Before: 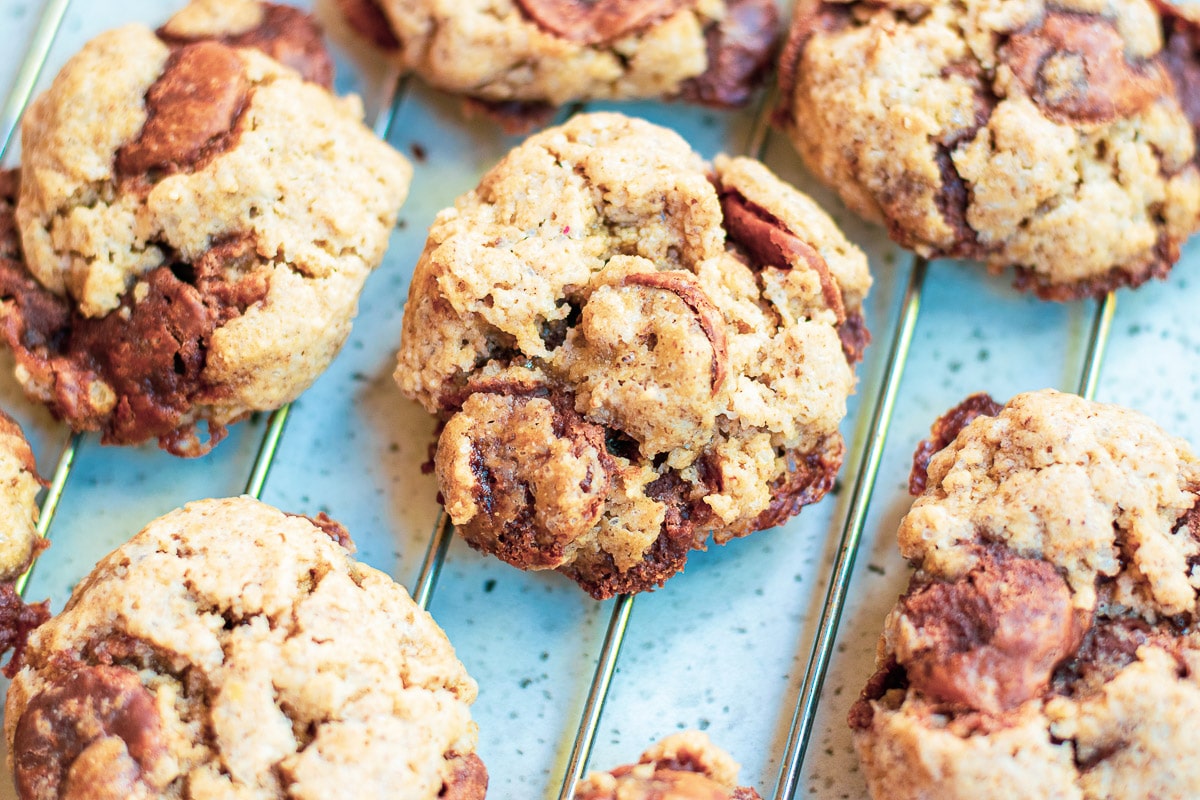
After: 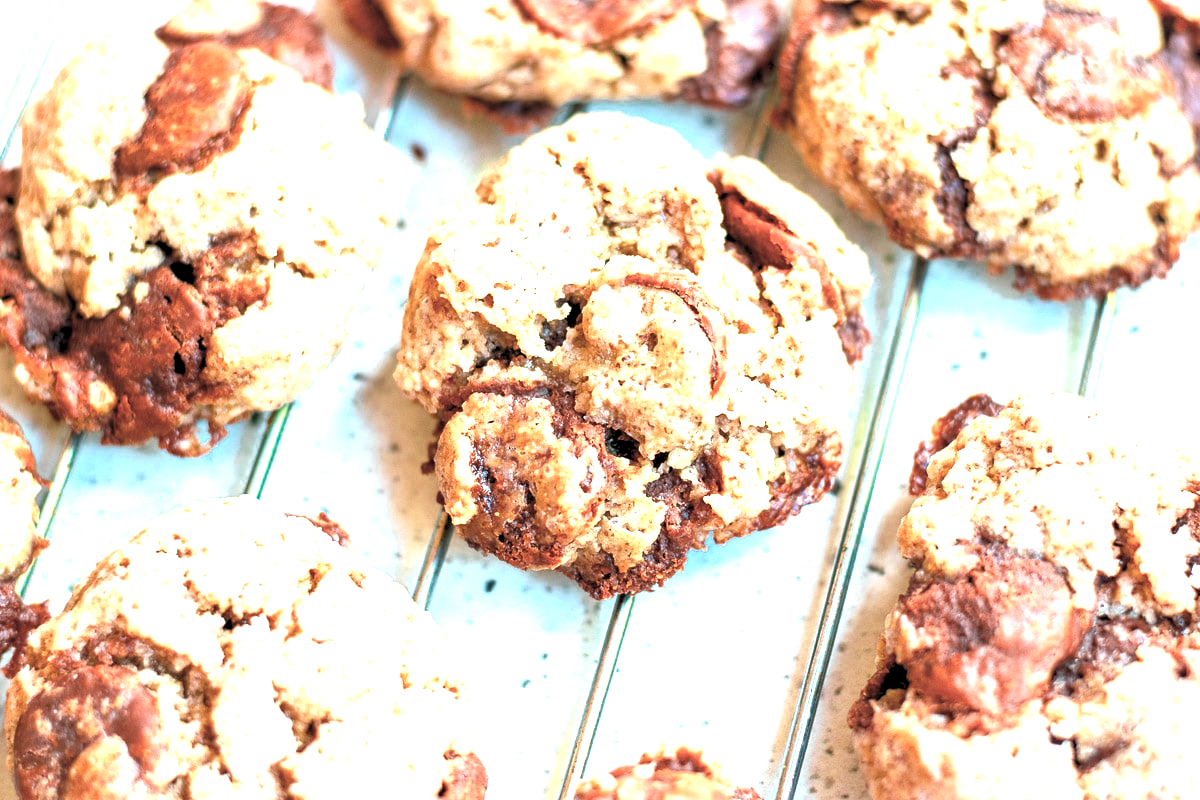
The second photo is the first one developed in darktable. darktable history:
rgb levels: levels [[0.013, 0.434, 0.89], [0, 0.5, 1], [0, 0.5, 1]]
exposure: black level correction -0.002, exposure 1.115 EV, compensate highlight preservation false
color zones: curves: ch0 [(0, 0.5) (0.125, 0.4) (0.25, 0.5) (0.375, 0.4) (0.5, 0.4) (0.625, 0.6) (0.75, 0.6) (0.875, 0.5)]; ch1 [(0, 0.35) (0.125, 0.45) (0.25, 0.35) (0.375, 0.35) (0.5, 0.35) (0.625, 0.35) (0.75, 0.45) (0.875, 0.35)]; ch2 [(0, 0.6) (0.125, 0.5) (0.25, 0.5) (0.375, 0.6) (0.5, 0.6) (0.625, 0.5) (0.75, 0.5) (0.875, 0.5)]
